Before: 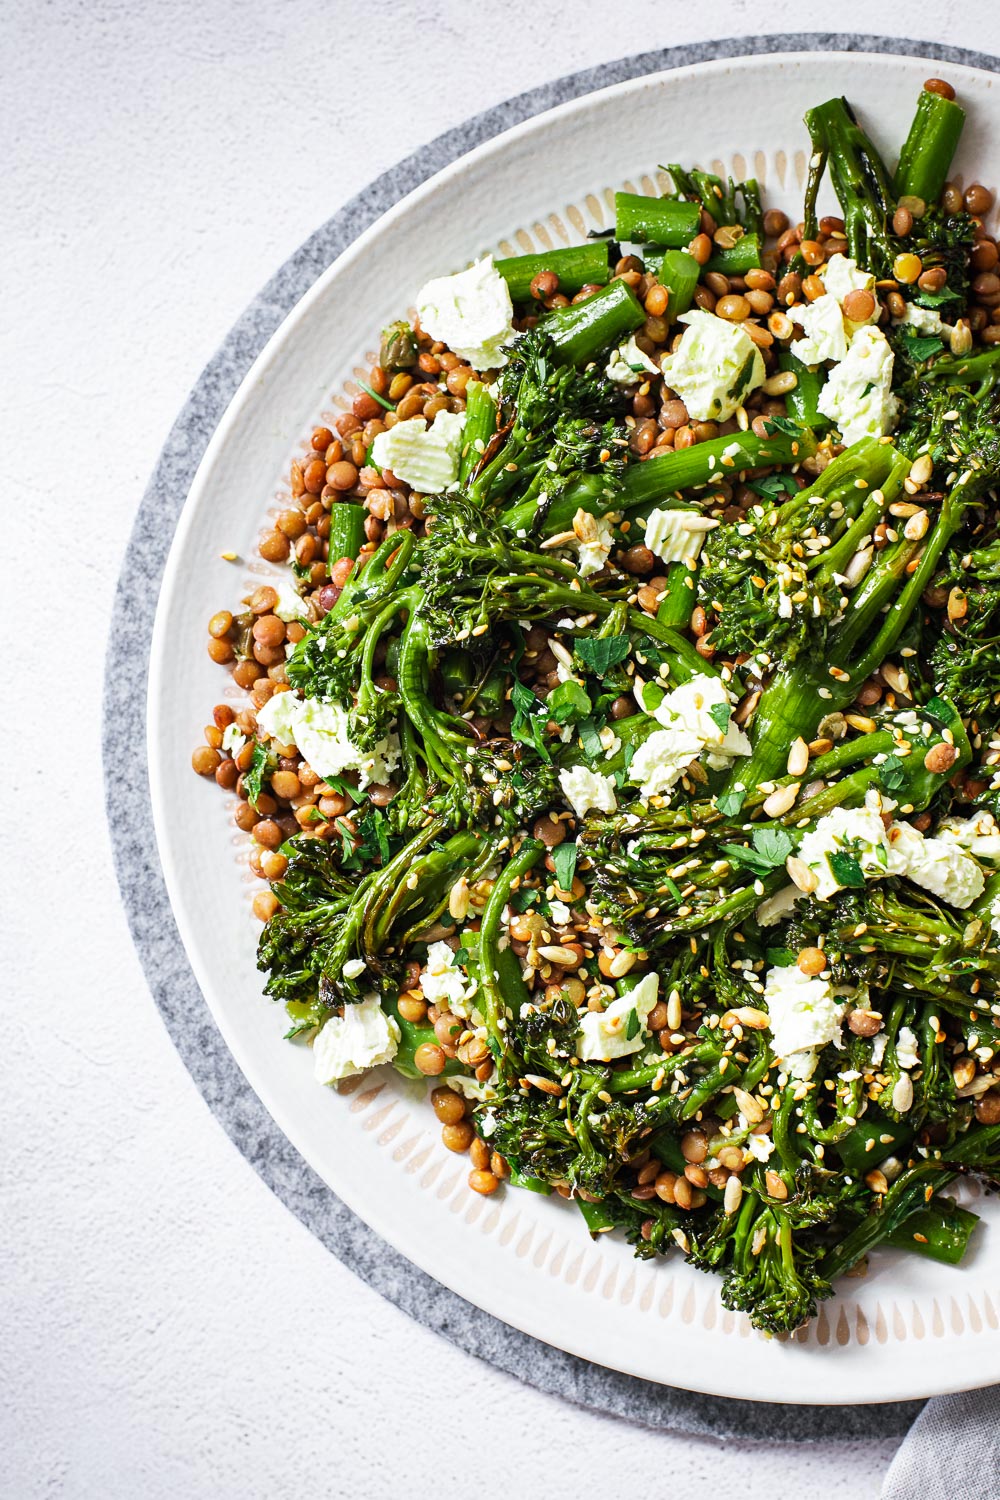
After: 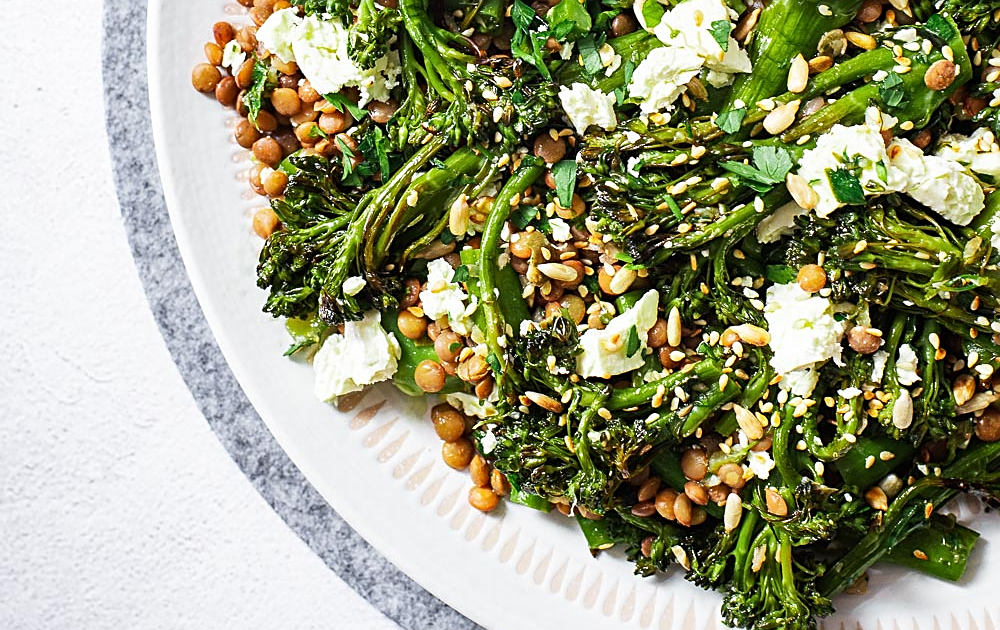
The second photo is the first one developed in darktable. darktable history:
sharpen: on, module defaults
crop: top 45.551%, bottom 12.262%
